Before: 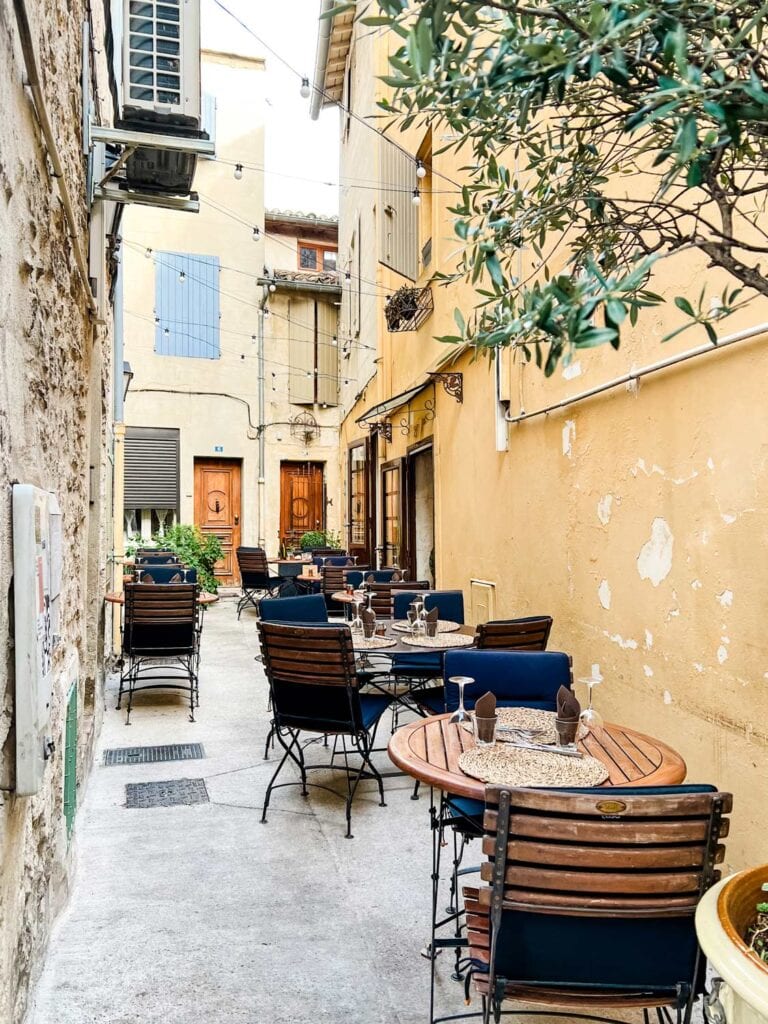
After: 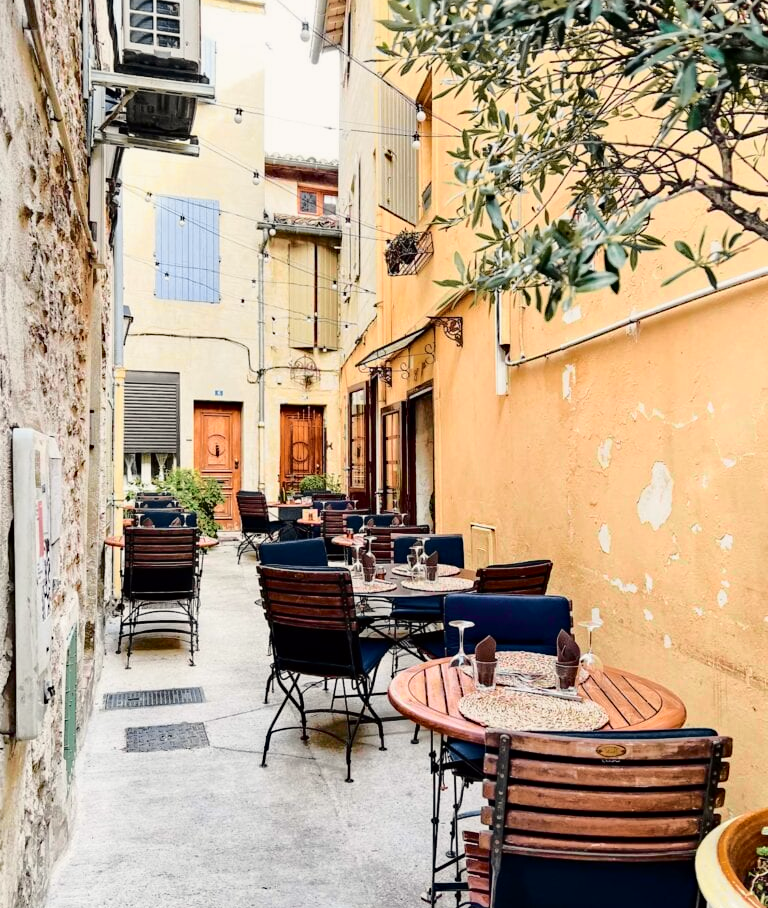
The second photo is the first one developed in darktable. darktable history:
haze removal: compatibility mode true, adaptive false
crop and rotate: top 5.526%, bottom 5.737%
tone curve: curves: ch0 [(0, 0) (0.104, 0.061) (0.239, 0.201) (0.327, 0.317) (0.401, 0.443) (0.489, 0.566) (0.65, 0.68) (0.832, 0.858) (1, 0.977)]; ch1 [(0, 0) (0.161, 0.092) (0.35, 0.33) (0.379, 0.401) (0.447, 0.476) (0.495, 0.499) (0.515, 0.518) (0.534, 0.557) (0.602, 0.625) (0.712, 0.706) (1, 1)]; ch2 [(0, 0) (0.359, 0.372) (0.437, 0.437) (0.502, 0.501) (0.55, 0.534) (0.592, 0.601) (0.647, 0.64) (1, 1)], color space Lab, independent channels, preserve colors none
color correction: highlights b* 3.01
